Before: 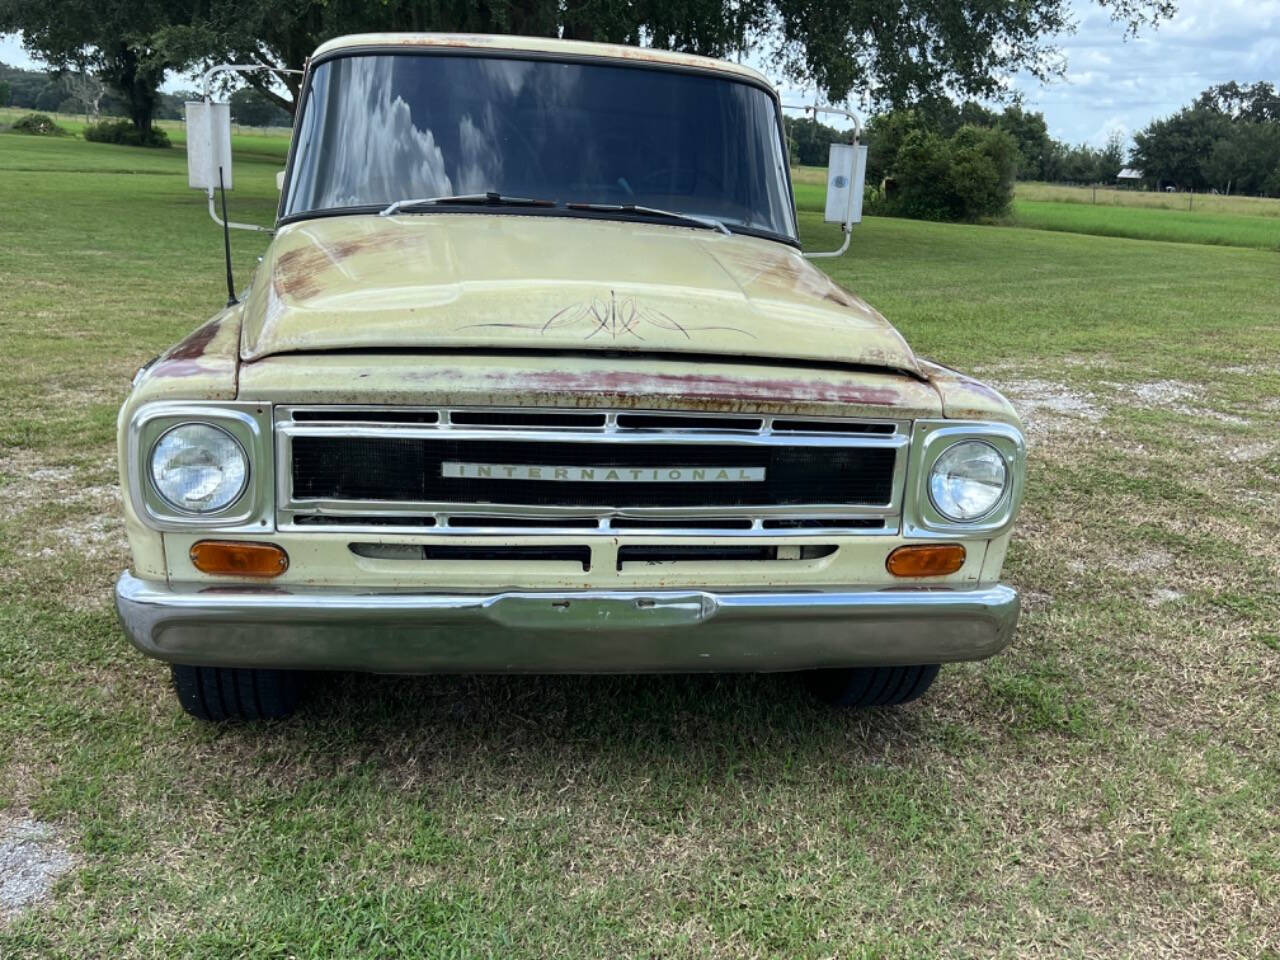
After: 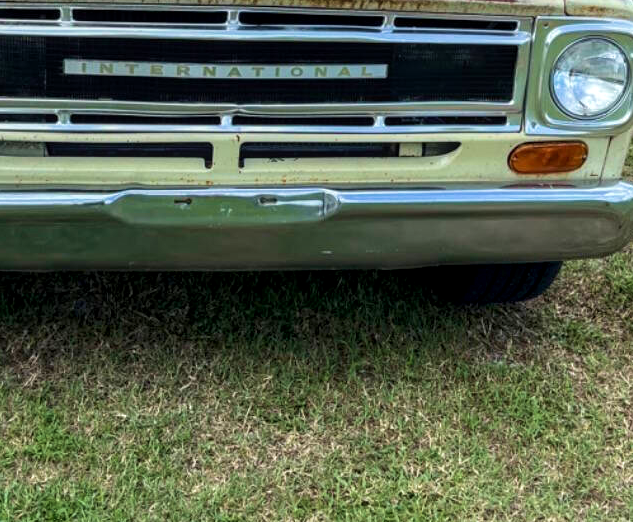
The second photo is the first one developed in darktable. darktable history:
crop: left 29.569%, top 42.075%, right 20.924%, bottom 3.517%
local contrast: on, module defaults
velvia: strength 44.85%
